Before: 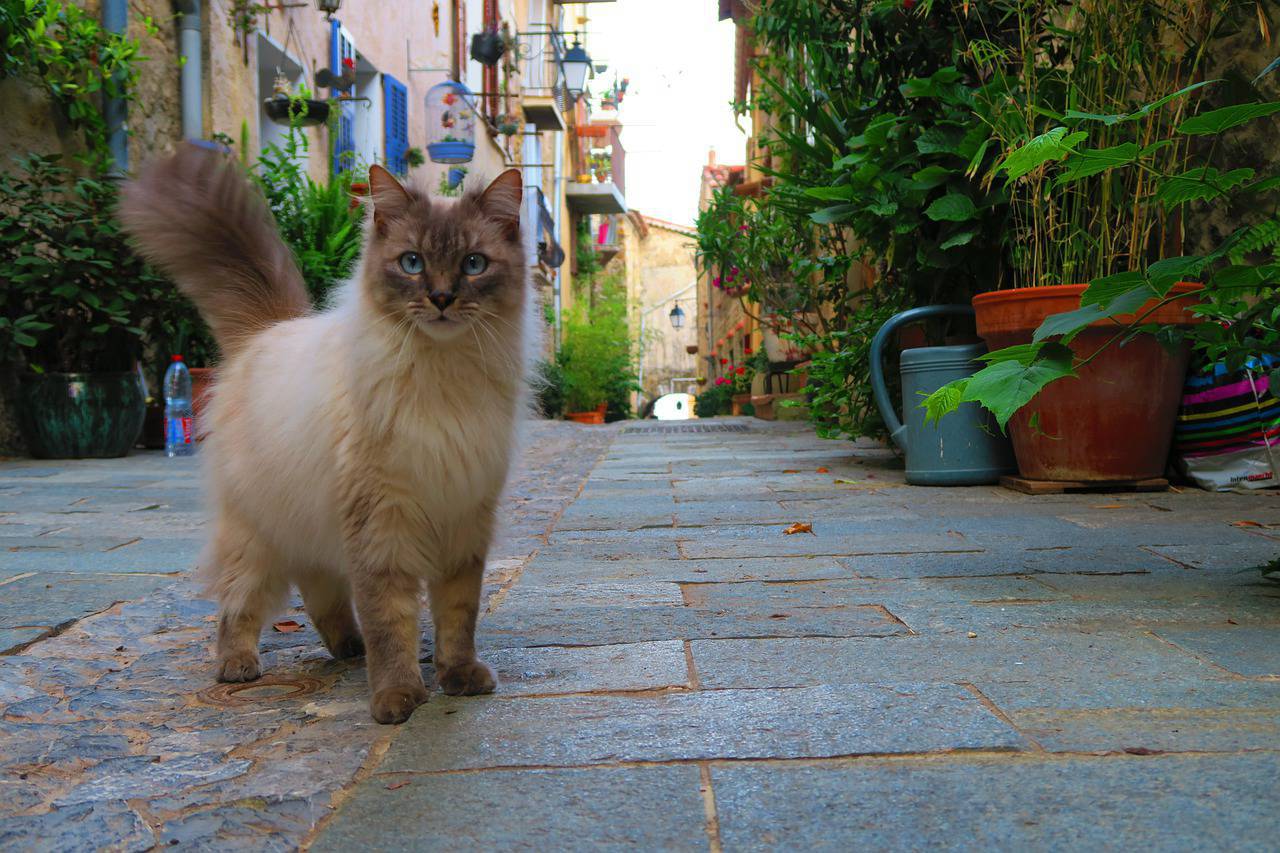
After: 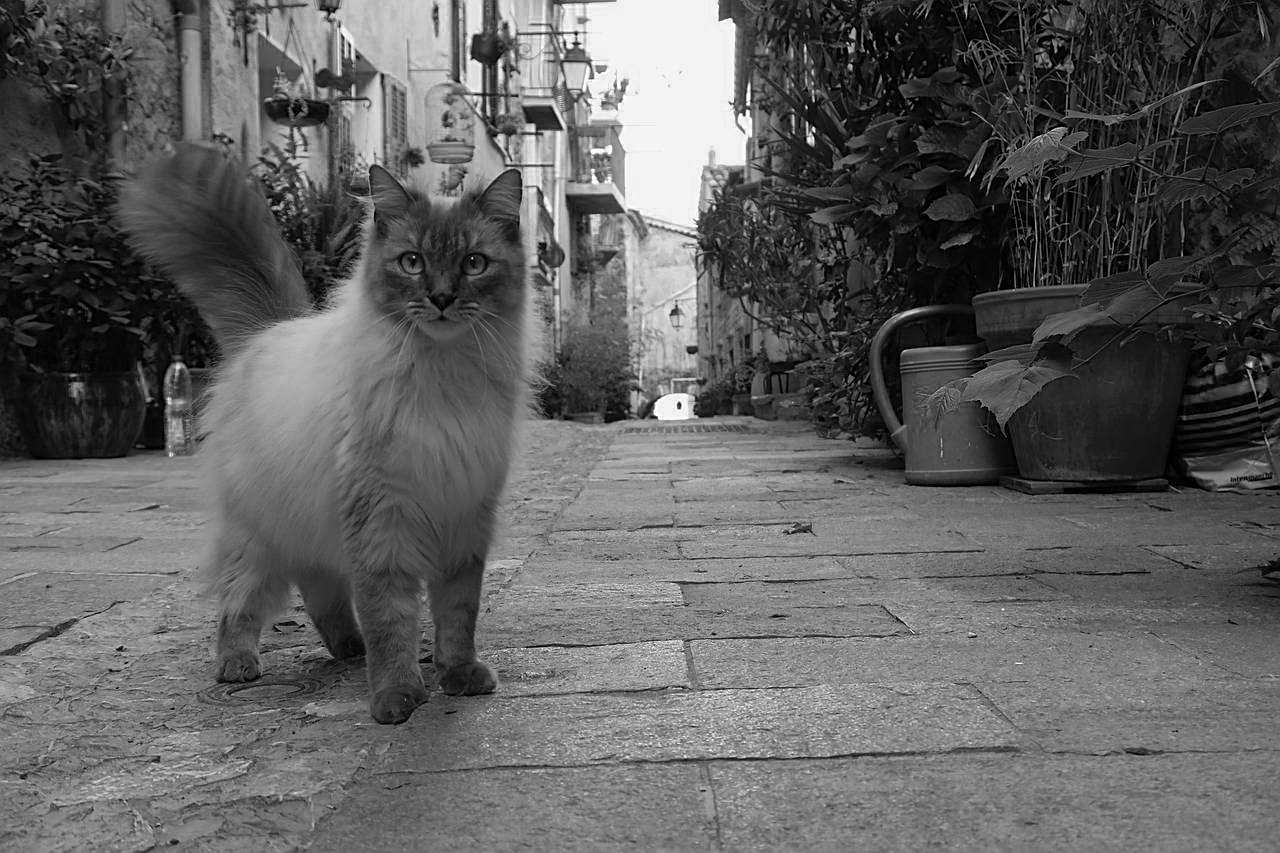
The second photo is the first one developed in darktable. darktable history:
sharpen: on, module defaults
color calibration: output gray [0.246, 0.254, 0.501, 0], gray › normalize channels true, illuminant same as pipeline (D50), adaptation XYZ, x 0.346, y 0.359, gamut compression 0
